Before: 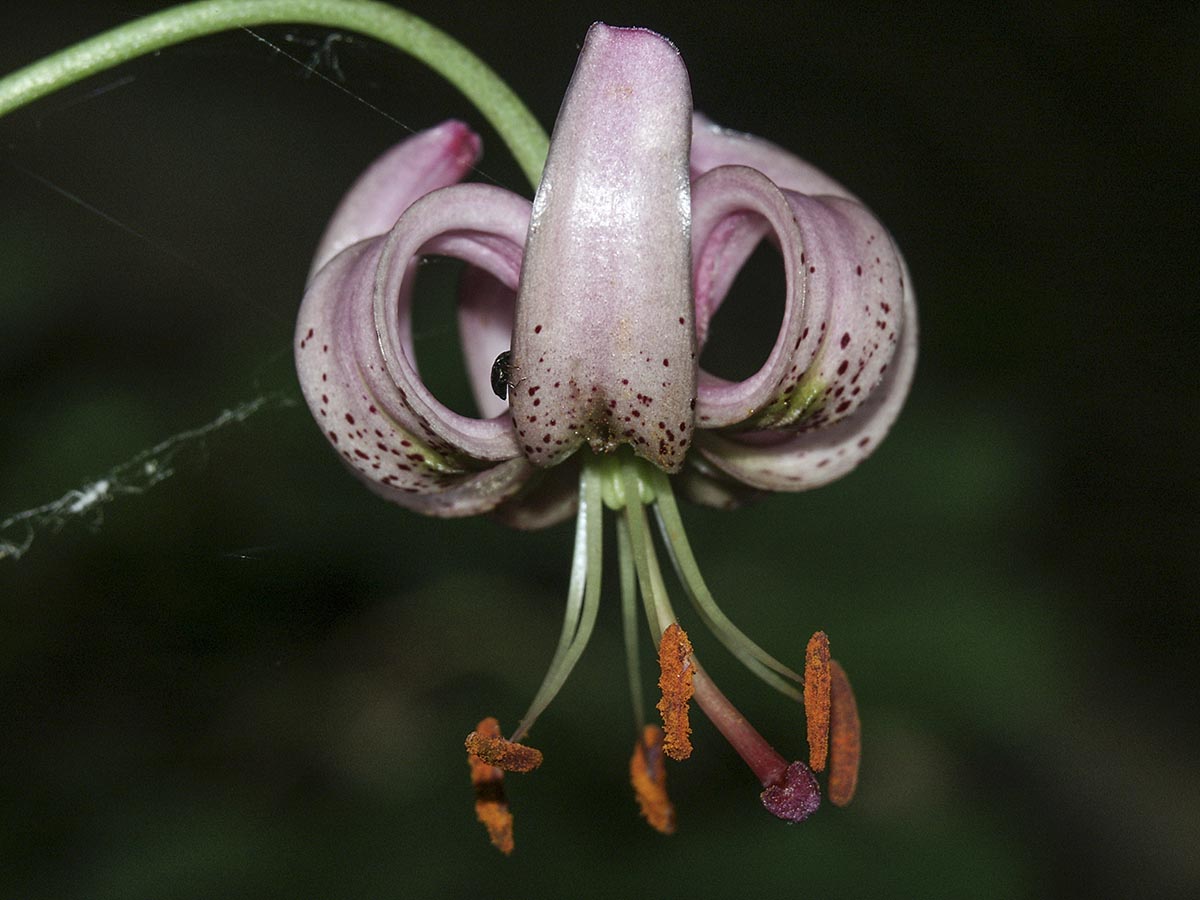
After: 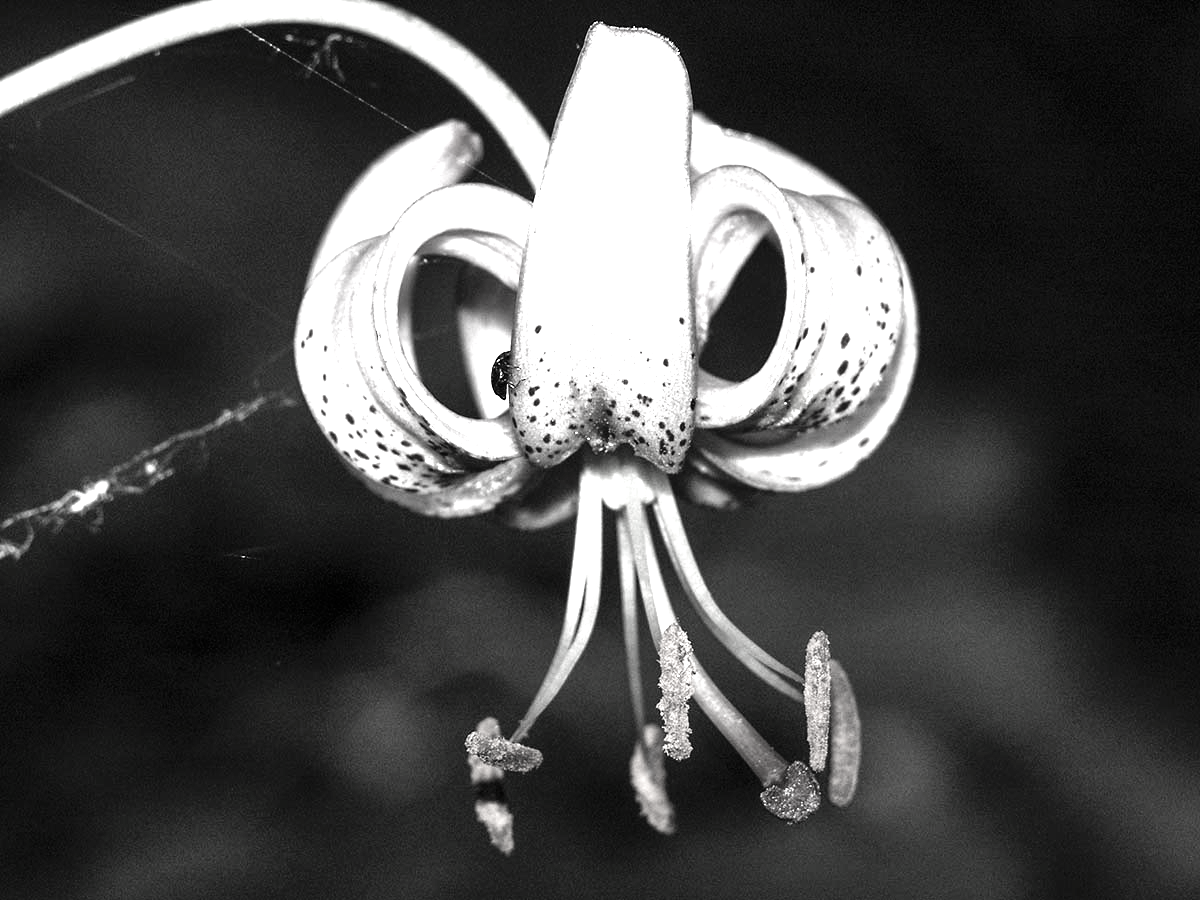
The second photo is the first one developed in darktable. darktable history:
exposure: exposure -0.015 EV, compensate highlight preservation false
contrast brightness saturation: saturation -0.984
levels: levels [0, 0.281, 0.562]
